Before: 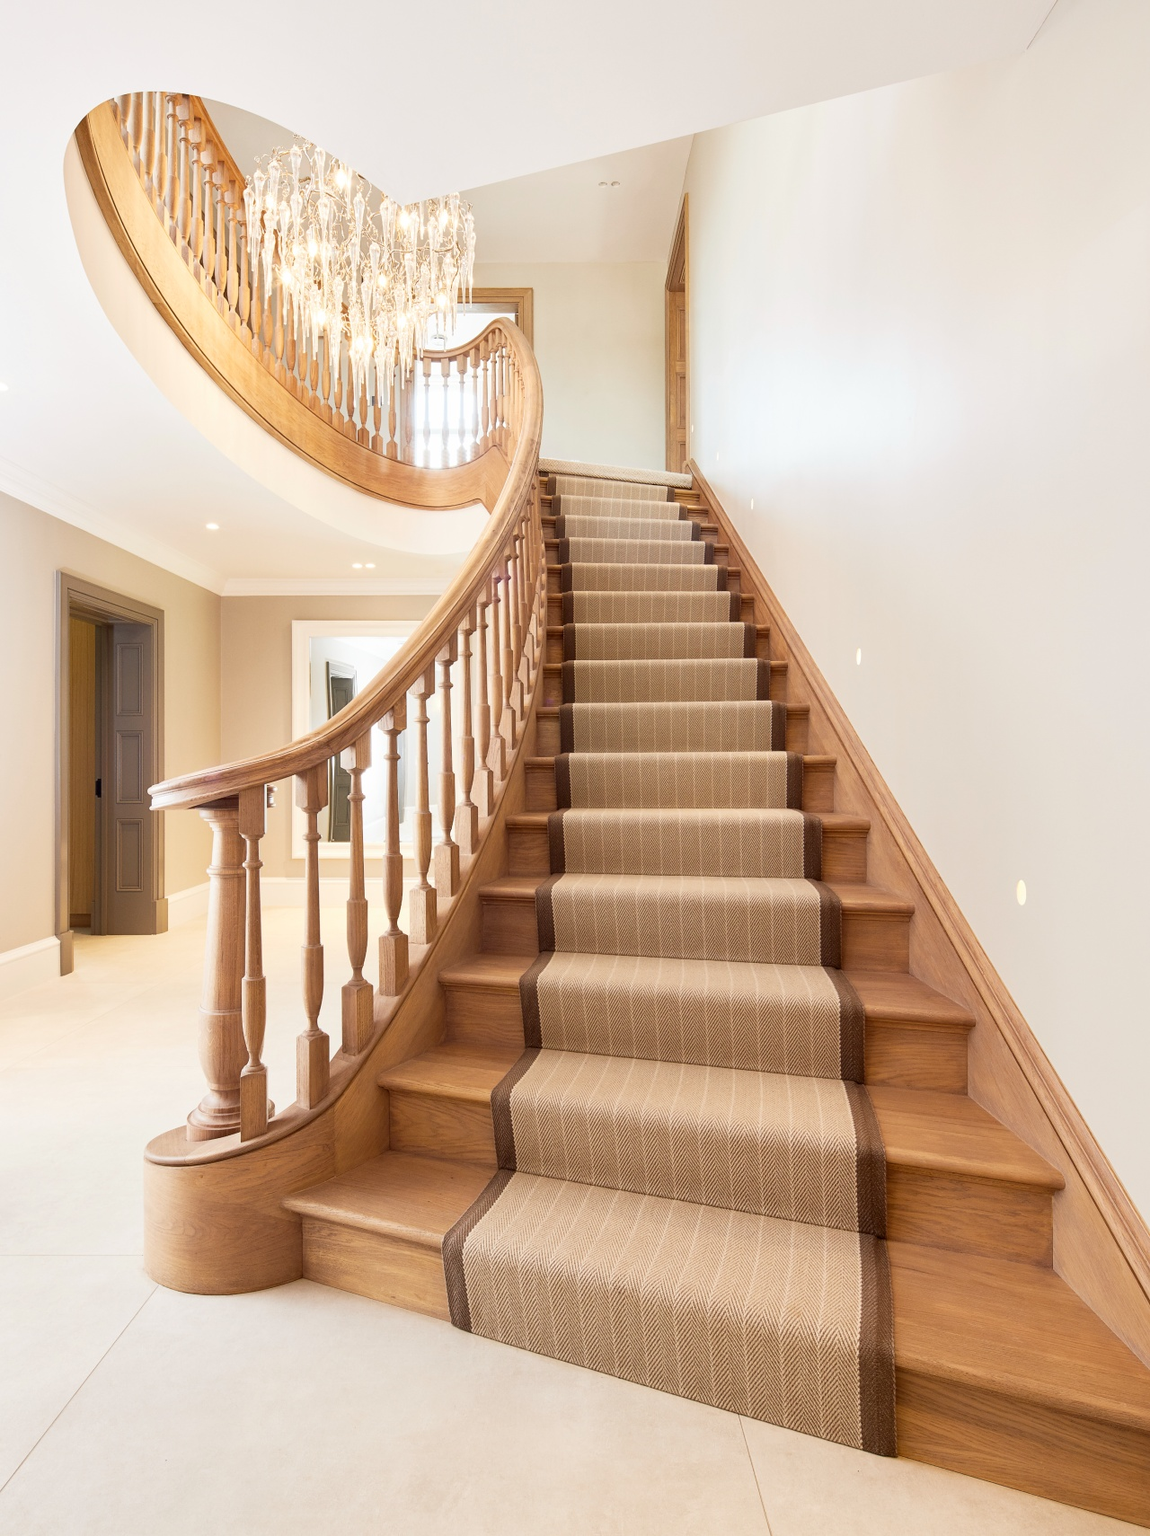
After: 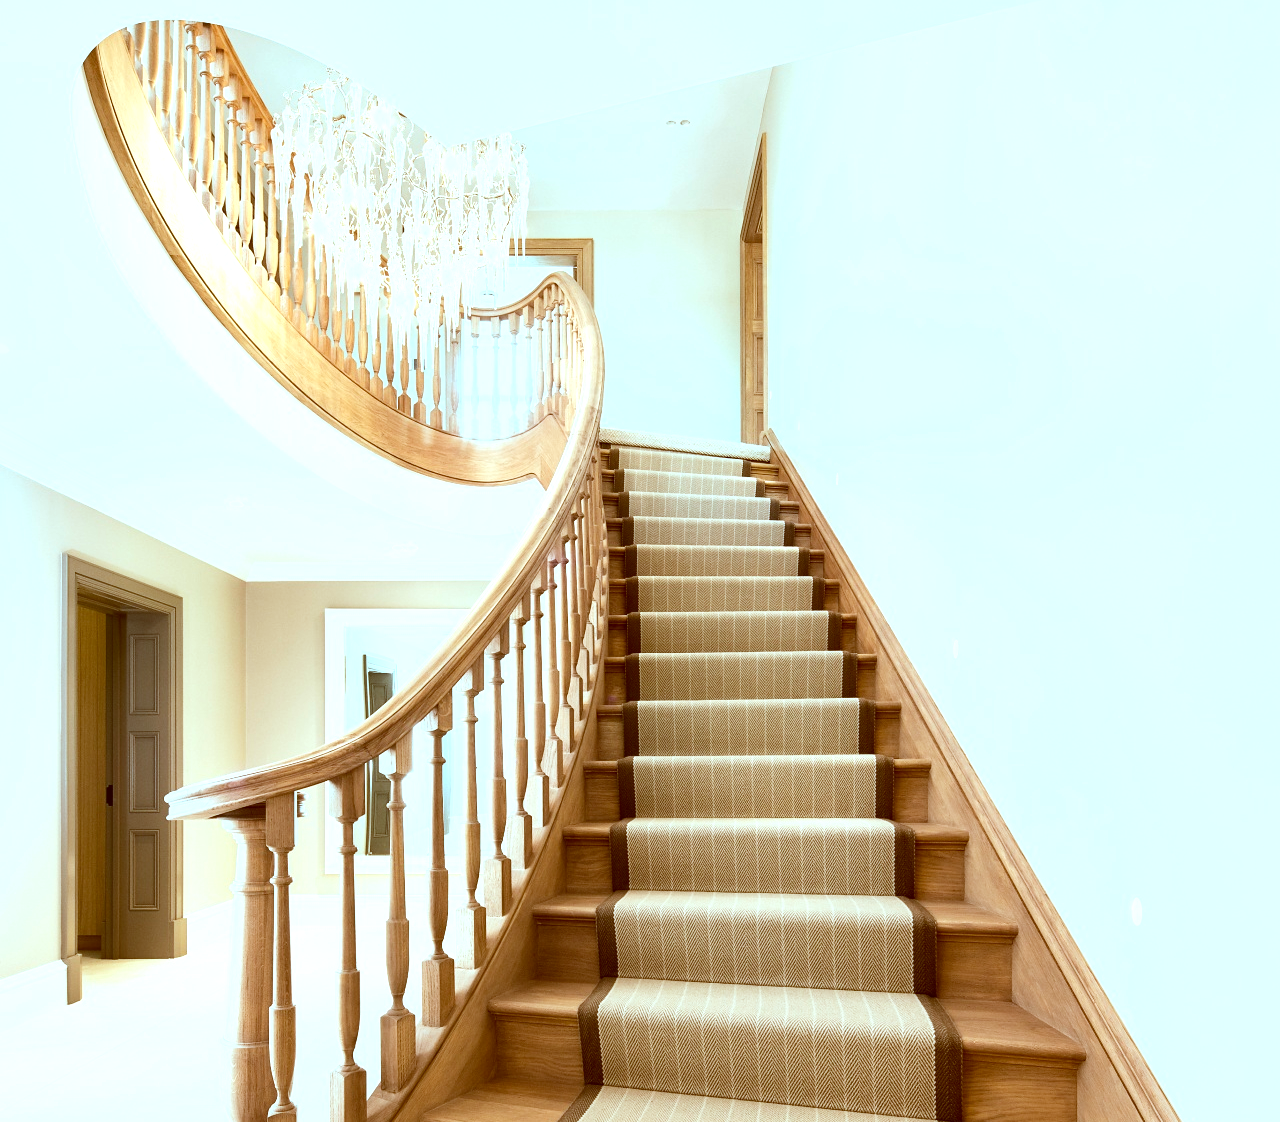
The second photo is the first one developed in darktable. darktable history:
tone equalizer: -8 EV -0.75 EV, -7 EV -0.7 EV, -6 EV -0.6 EV, -5 EV -0.4 EV, -3 EV 0.4 EV, -2 EV 0.6 EV, -1 EV 0.7 EV, +0 EV 0.75 EV, edges refinement/feathering 500, mask exposure compensation -1.57 EV, preserve details no
crop and rotate: top 4.848%, bottom 29.503%
exposure: black level correction 0.001, compensate highlight preservation false
color correction: highlights a* -14.62, highlights b* -16.22, shadows a* 10.12, shadows b* 29.4
white balance: red 0.978, blue 0.999
